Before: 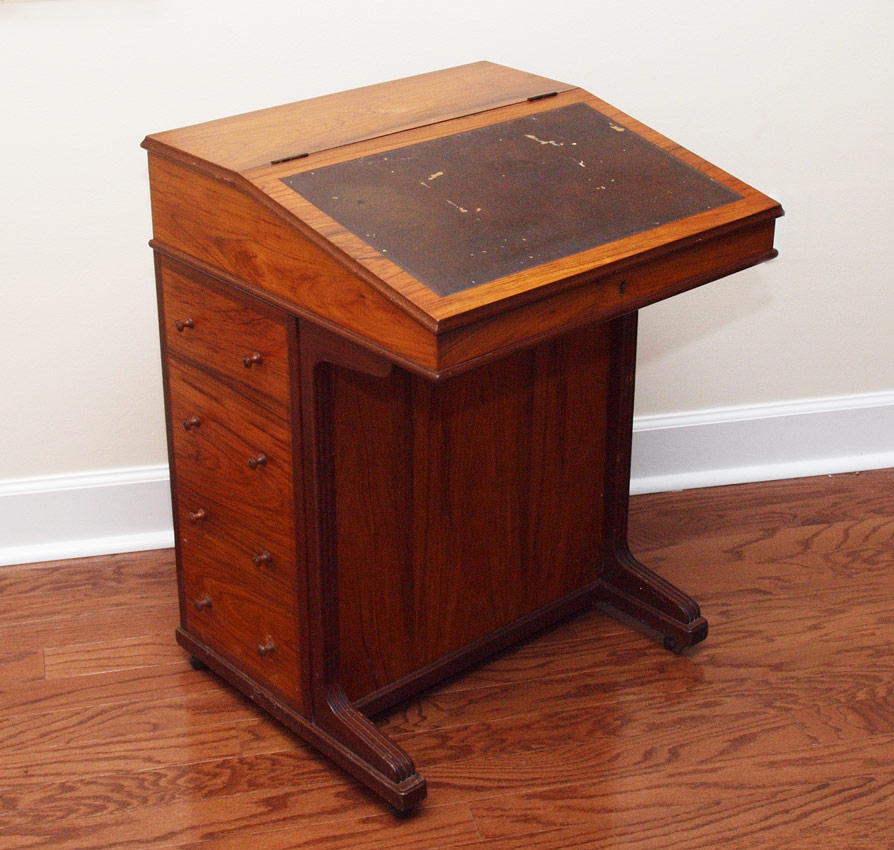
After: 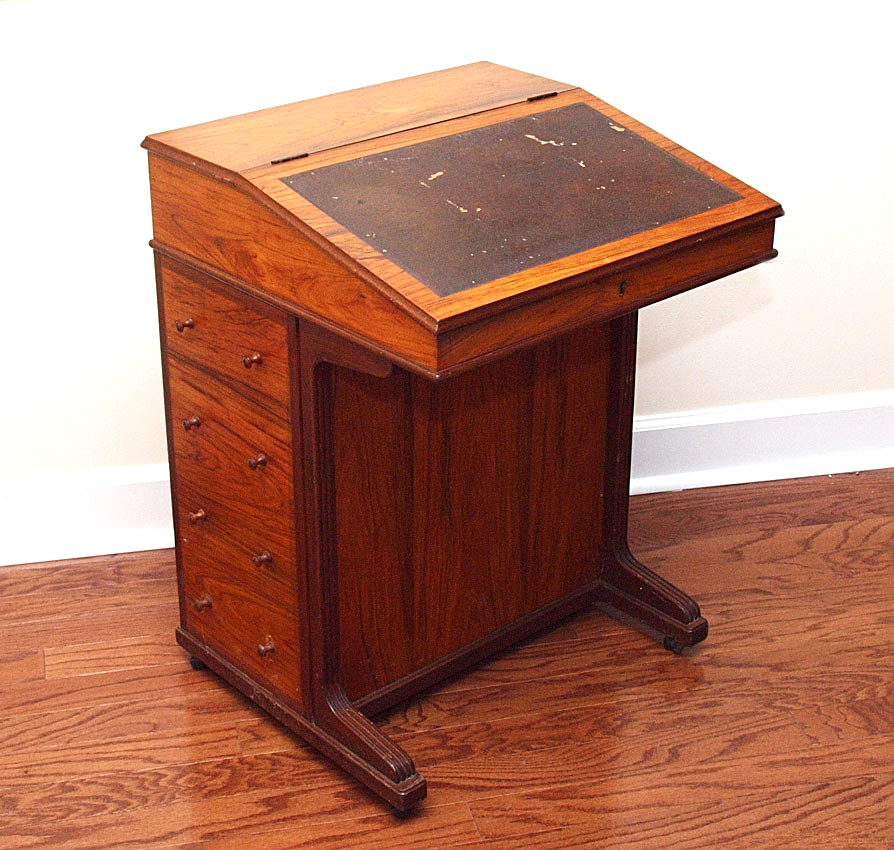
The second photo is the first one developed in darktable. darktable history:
sharpen: on, module defaults
exposure: exposure 0.506 EV, compensate highlight preservation false
